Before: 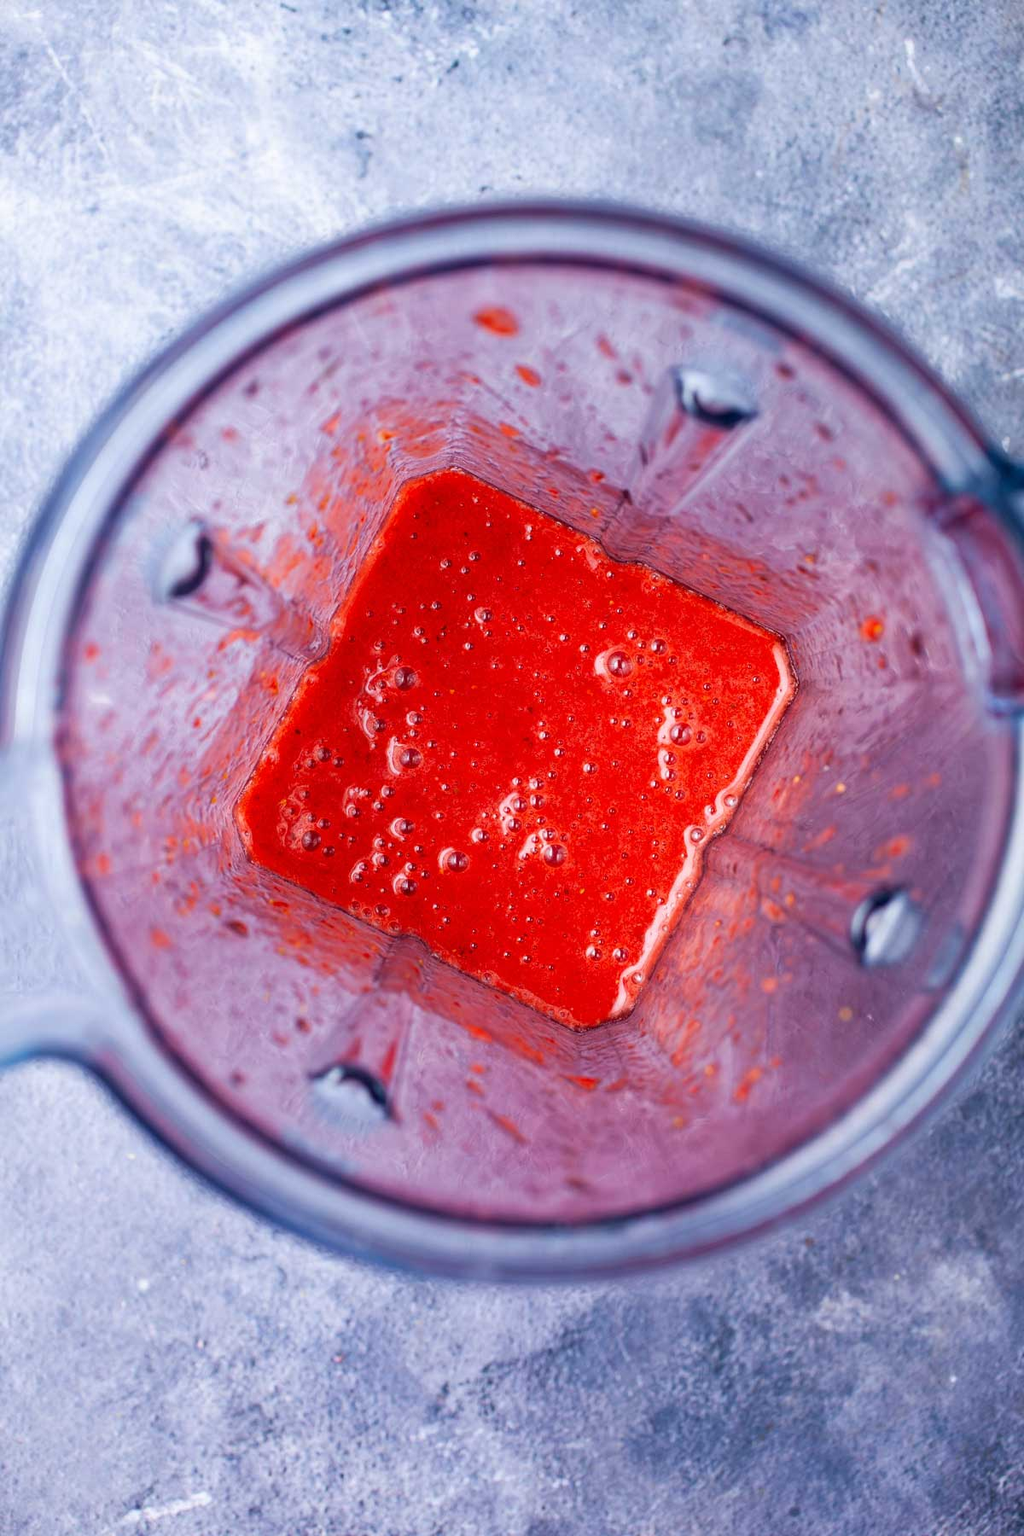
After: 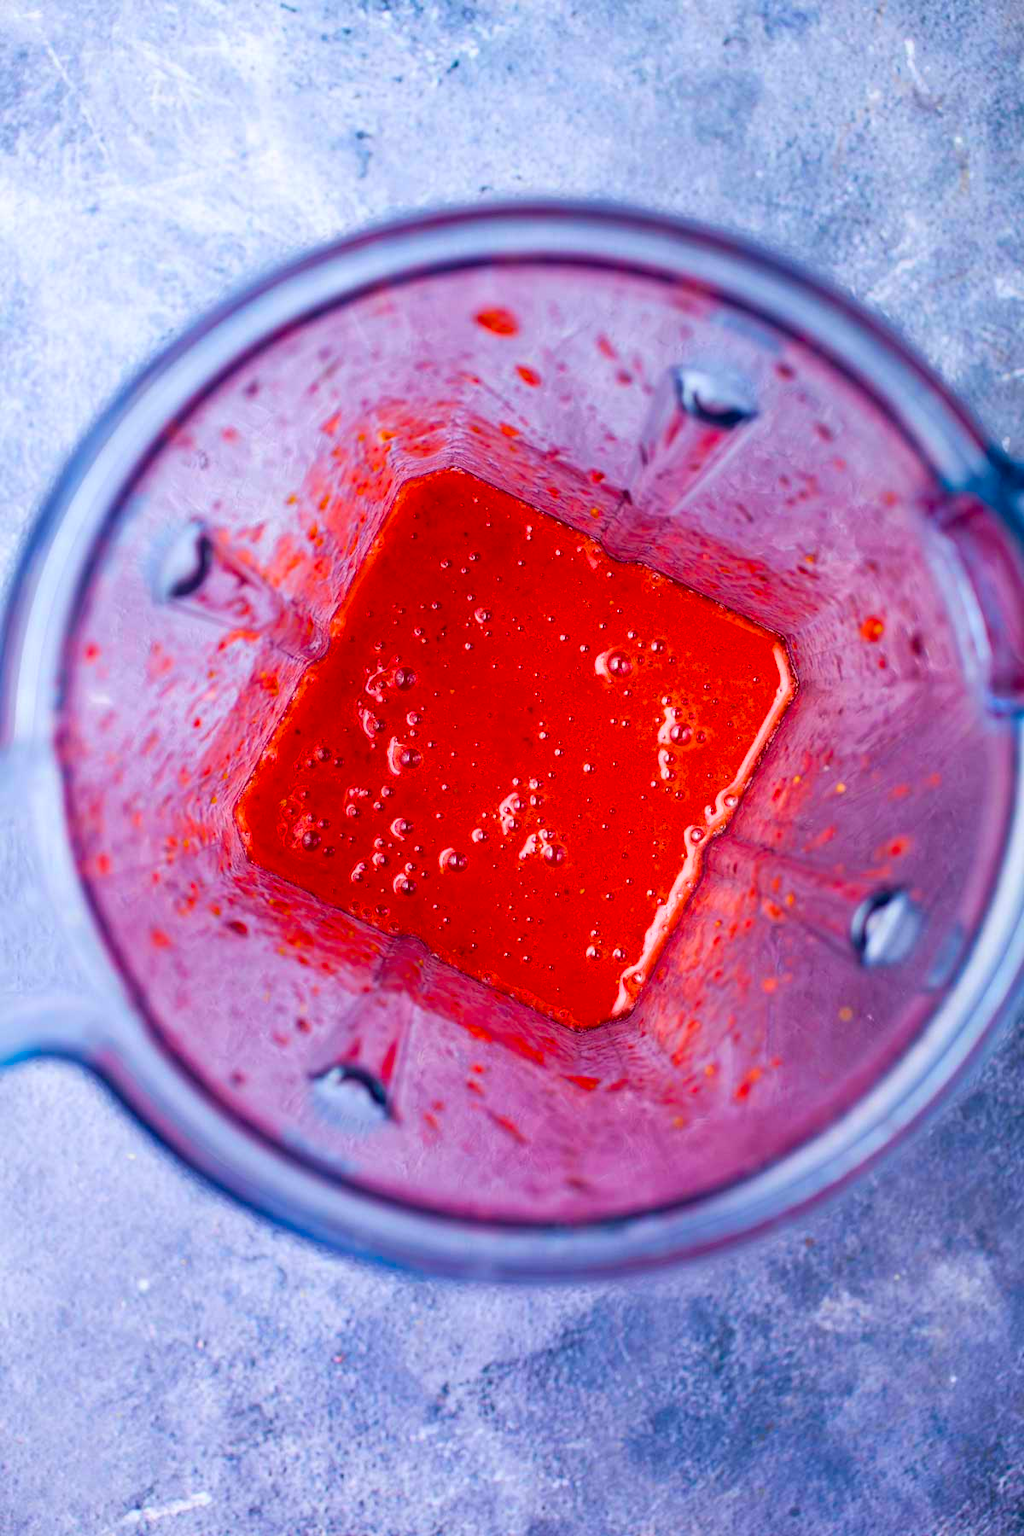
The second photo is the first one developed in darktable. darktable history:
color balance rgb: global offset › luminance 0.257%, global offset › hue 171.02°, linear chroma grading › global chroma 14.973%, perceptual saturation grading › global saturation 29.486%, global vibrance 25.368%
